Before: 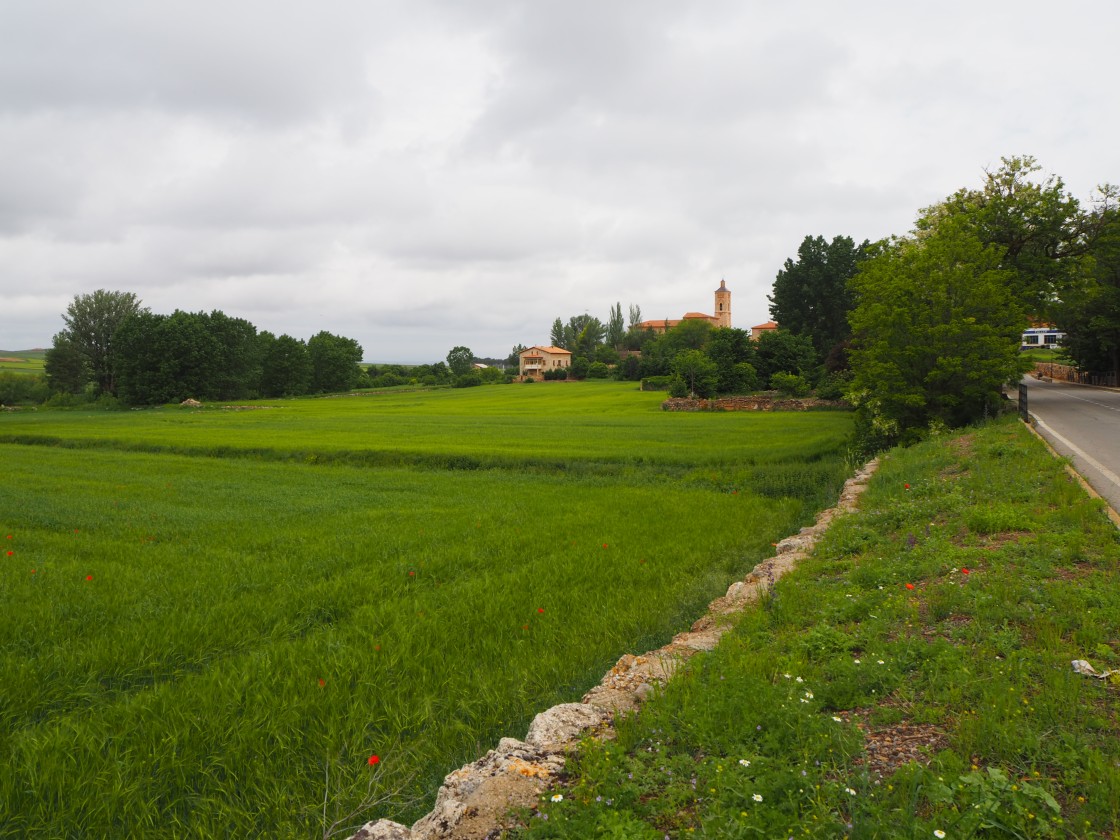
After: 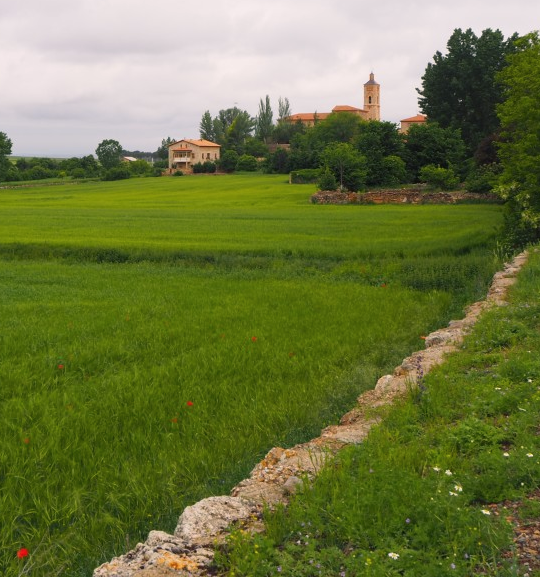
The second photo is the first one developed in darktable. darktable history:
color balance rgb: shadows lift › chroma 1.41%, shadows lift › hue 260°, power › chroma 0.5%, power › hue 260°, highlights gain › chroma 1%, highlights gain › hue 27°, saturation formula JzAzBz (2021)
crop: left 31.379%, top 24.658%, right 20.326%, bottom 6.628%
